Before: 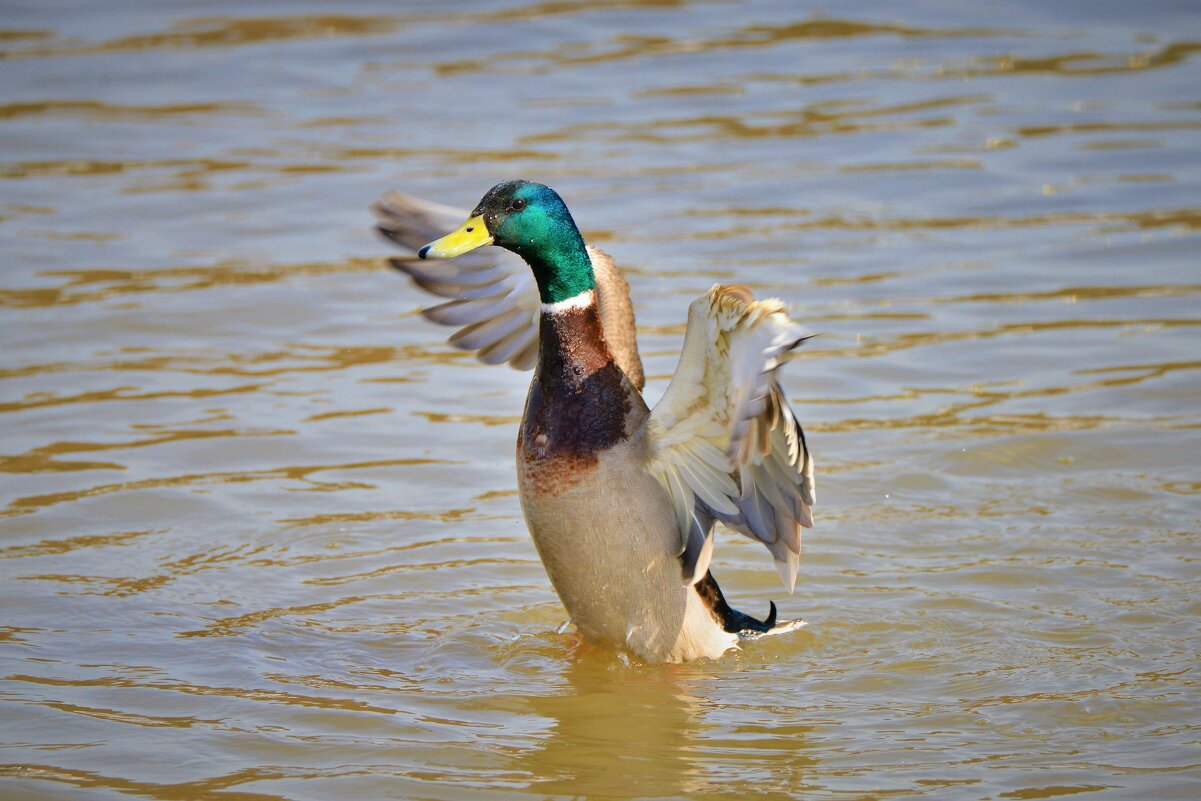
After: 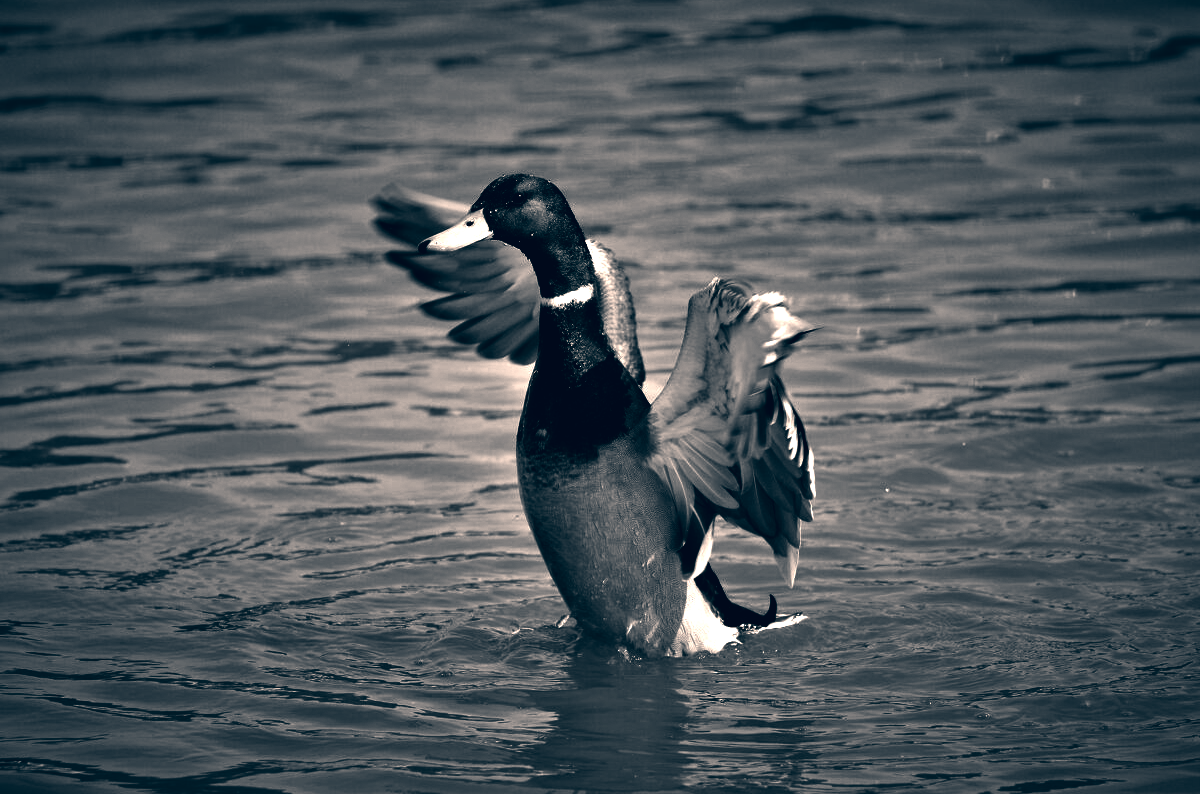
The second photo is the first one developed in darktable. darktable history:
color balance rgb: global offset › hue 170.81°, perceptual saturation grading › global saturation 30.914%, global vibrance 20%
exposure: exposure -0.072 EV, compensate highlight preservation false
color correction: highlights a* 10.3, highlights b* 14.47, shadows a* -9.84, shadows b* -15.01
tone equalizer: -8 EV -0.745 EV, -7 EV -0.685 EV, -6 EV -0.592 EV, -5 EV -0.391 EV, -3 EV 0.397 EV, -2 EV 0.6 EV, -1 EV 0.694 EV, +0 EV 0.744 EV, edges refinement/feathering 500, mask exposure compensation -1.57 EV, preserve details no
contrast brightness saturation: contrast 0.015, brightness -0.986, saturation -0.995
crop: top 0.86%, right 0.006%
